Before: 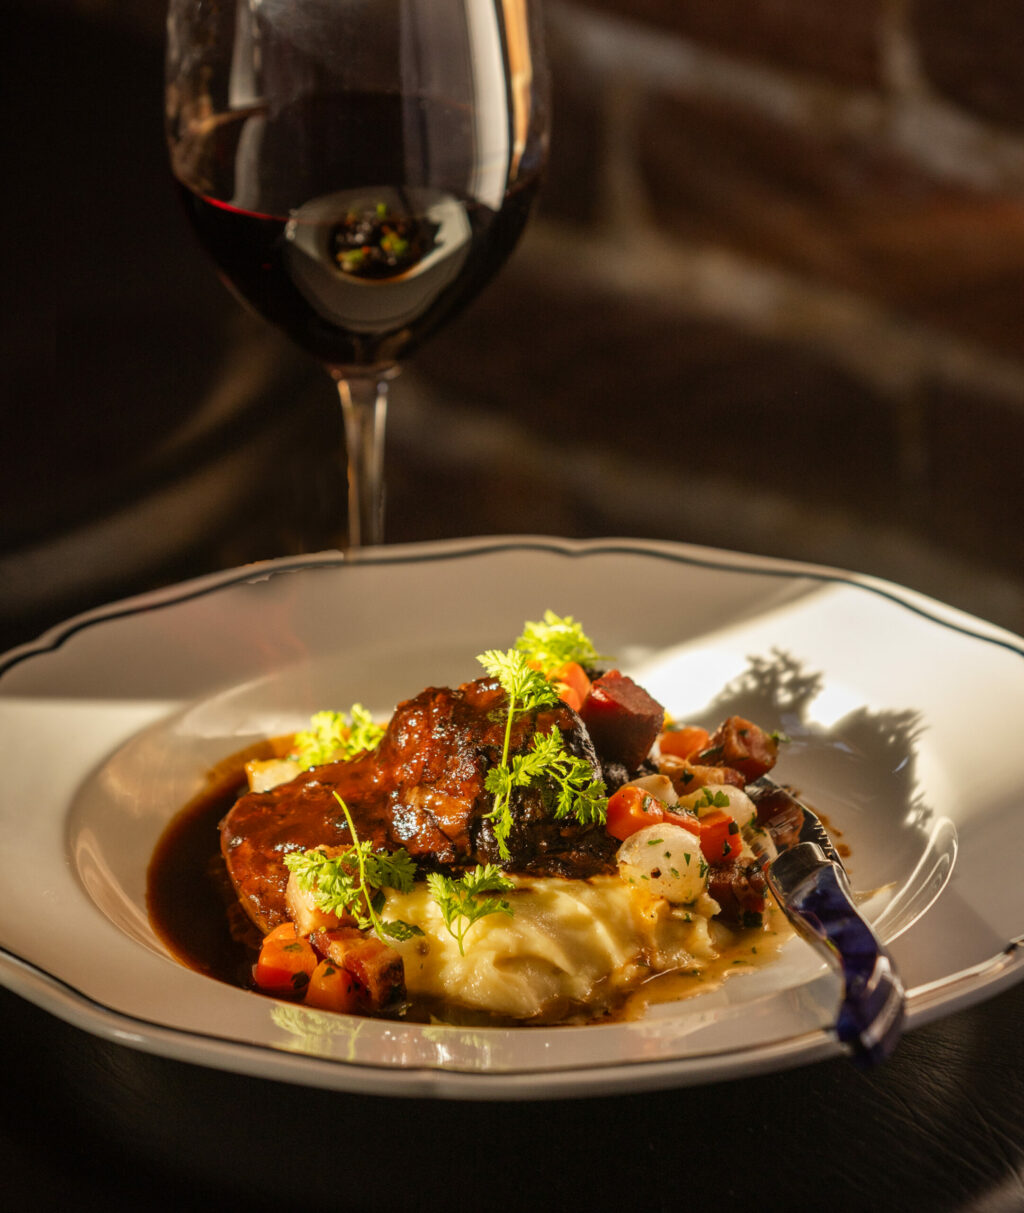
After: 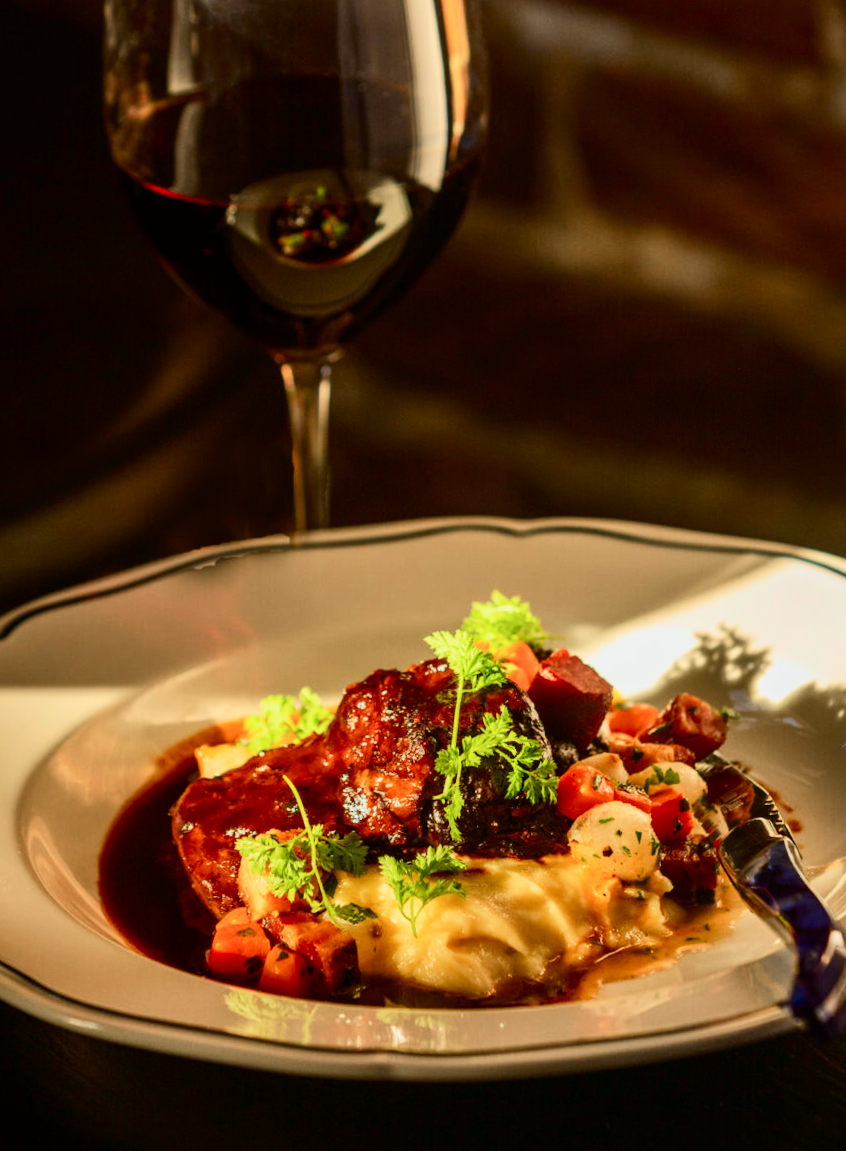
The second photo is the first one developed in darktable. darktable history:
tone curve: curves: ch0 [(0, 0.003) (0.044, 0.032) (0.12, 0.089) (0.197, 0.168) (0.281, 0.273) (0.468, 0.548) (0.588, 0.71) (0.701, 0.815) (0.86, 0.922) (1, 0.982)]; ch1 [(0, 0) (0.247, 0.215) (0.433, 0.382) (0.466, 0.426) (0.493, 0.481) (0.501, 0.5) (0.517, 0.524) (0.557, 0.582) (0.598, 0.651) (0.671, 0.735) (0.796, 0.85) (1, 1)]; ch2 [(0, 0) (0.249, 0.216) (0.357, 0.317) (0.448, 0.432) (0.478, 0.492) (0.498, 0.499) (0.517, 0.53) (0.537, 0.57) (0.569, 0.623) (0.61, 0.663) (0.706, 0.75) (0.808, 0.809) (0.991, 0.968)], color space Lab, independent channels, preserve colors none
crop and rotate: angle 1°, left 4.281%, top 0.642%, right 11.383%, bottom 2.486%
exposure: black level correction 0.001, exposure -0.2 EV, compensate highlight preservation false
